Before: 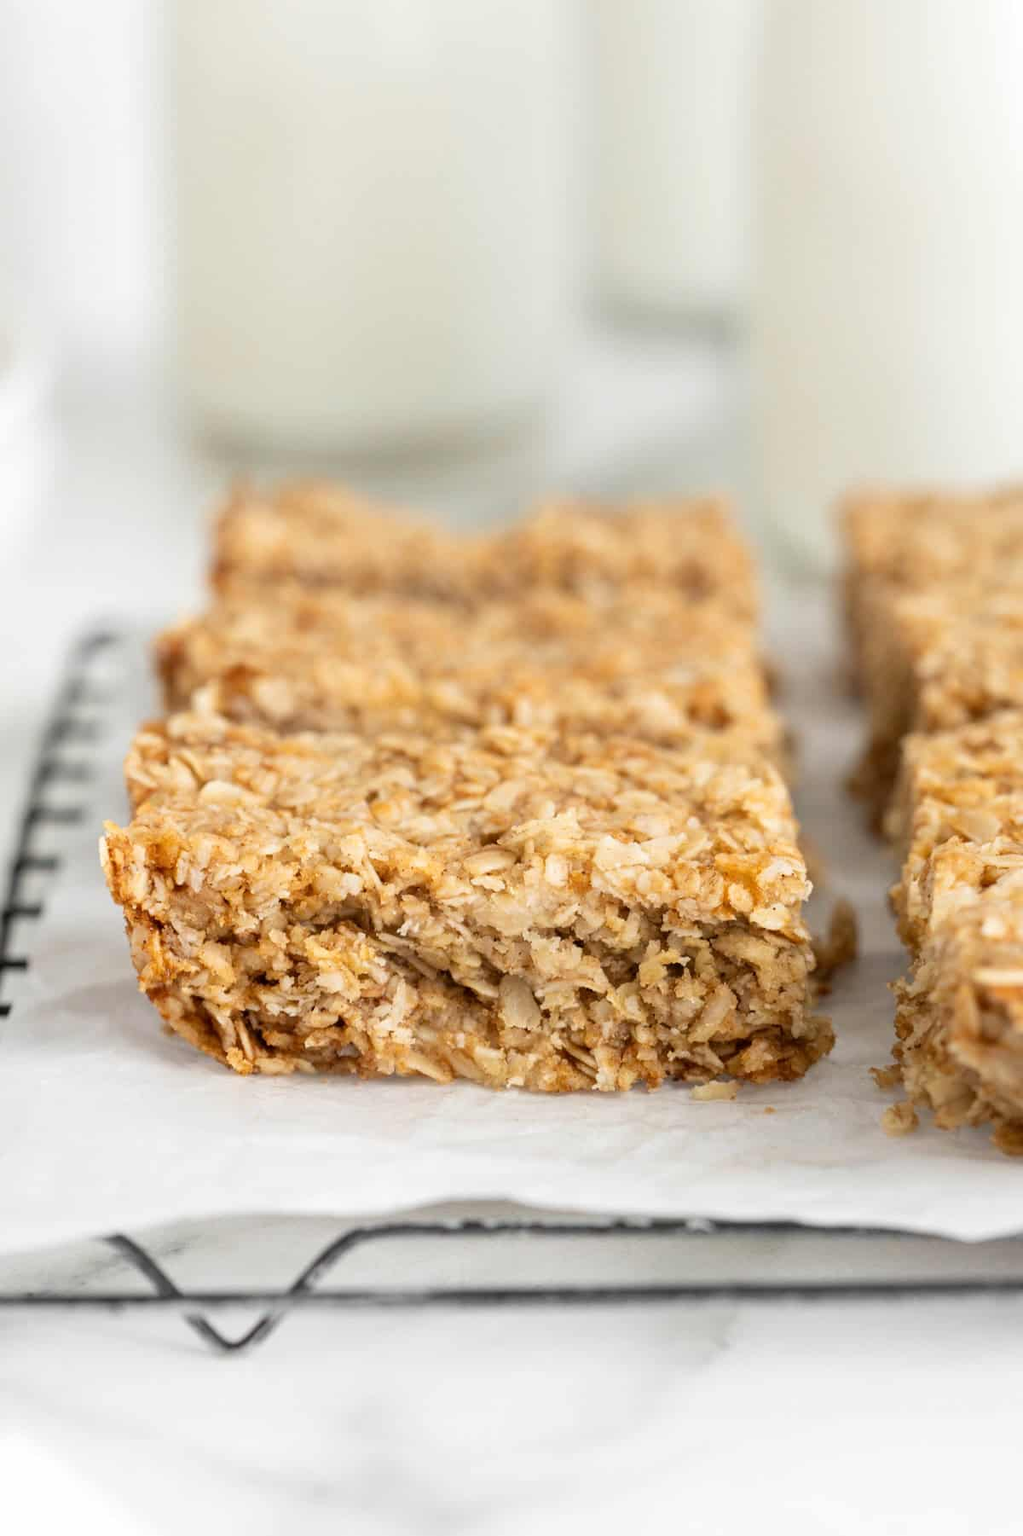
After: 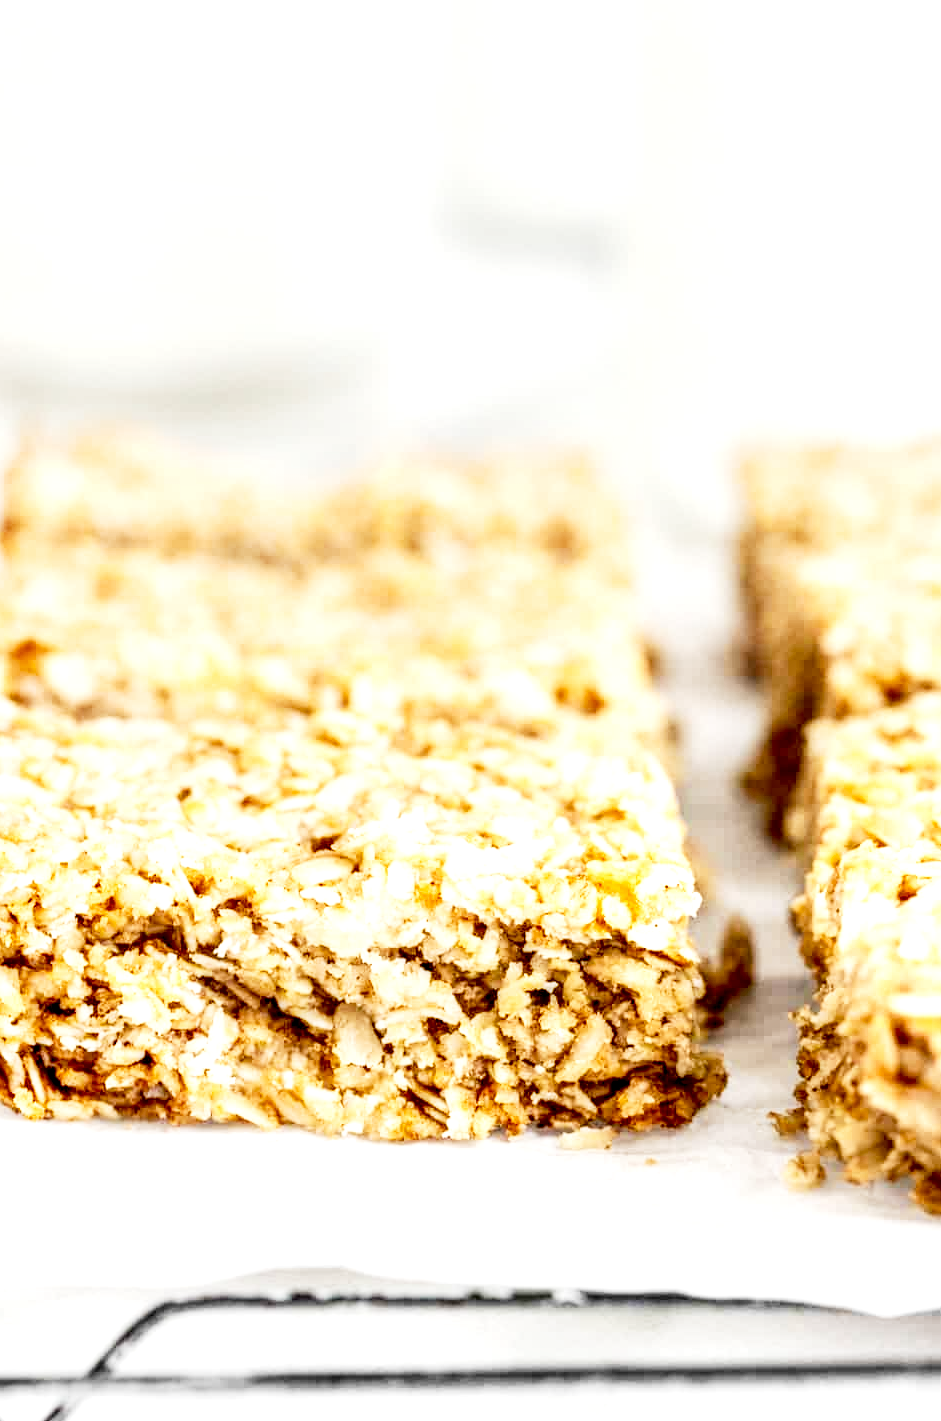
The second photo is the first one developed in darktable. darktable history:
crop and rotate: left 21.064%, top 7.793%, right 0.451%, bottom 13.292%
local contrast: highlights 16%, detail 185%
exposure: black level correction 0, exposure 0.933 EV, compensate exposure bias true, compensate highlight preservation false
tone curve: curves: ch0 [(0, 0.022) (0.177, 0.086) (0.392, 0.438) (0.704, 0.844) (0.858, 0.938) (1, 0.981)]; ch1 [(0, 0) (0.402, 0.36) (0.476, 0.456) (0.498, 0.497) (0.518, 0.521) (0.58, 0.598) (0.619, 0.65) (0.692, 0.737) (1, 1)]; ch2 [(0, 0) (0.415, 0.438) (0.483, 0.499) (0.503, 0.503) (0.526, 0.532) (0.563, 0.604) (0.626, 0.697) (0.699, 0.753) (0.997, 0.858)], preserve colors none
